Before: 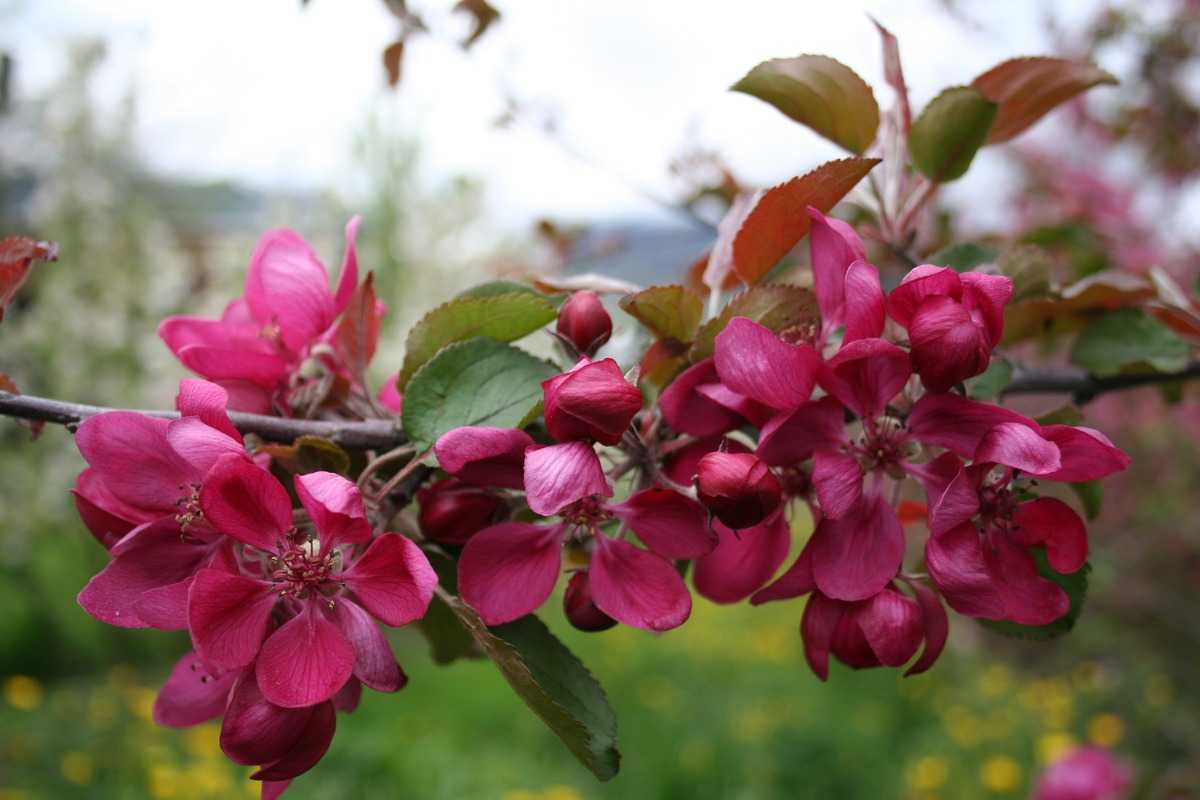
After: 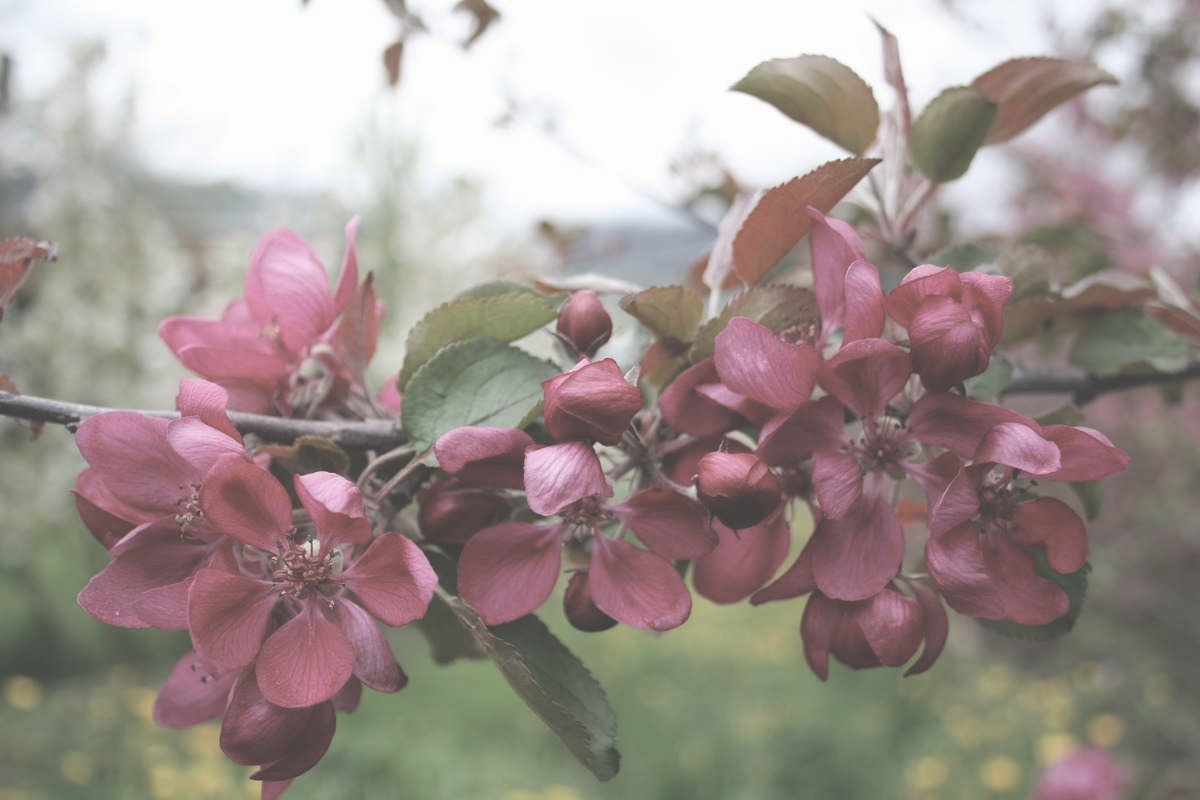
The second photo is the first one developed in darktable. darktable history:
contrast brightness saturation: brightness 0.188, saturation -0.485
exposure: black level correction -0.022, exposure -0.032 EV, compensate highlight preservation false
